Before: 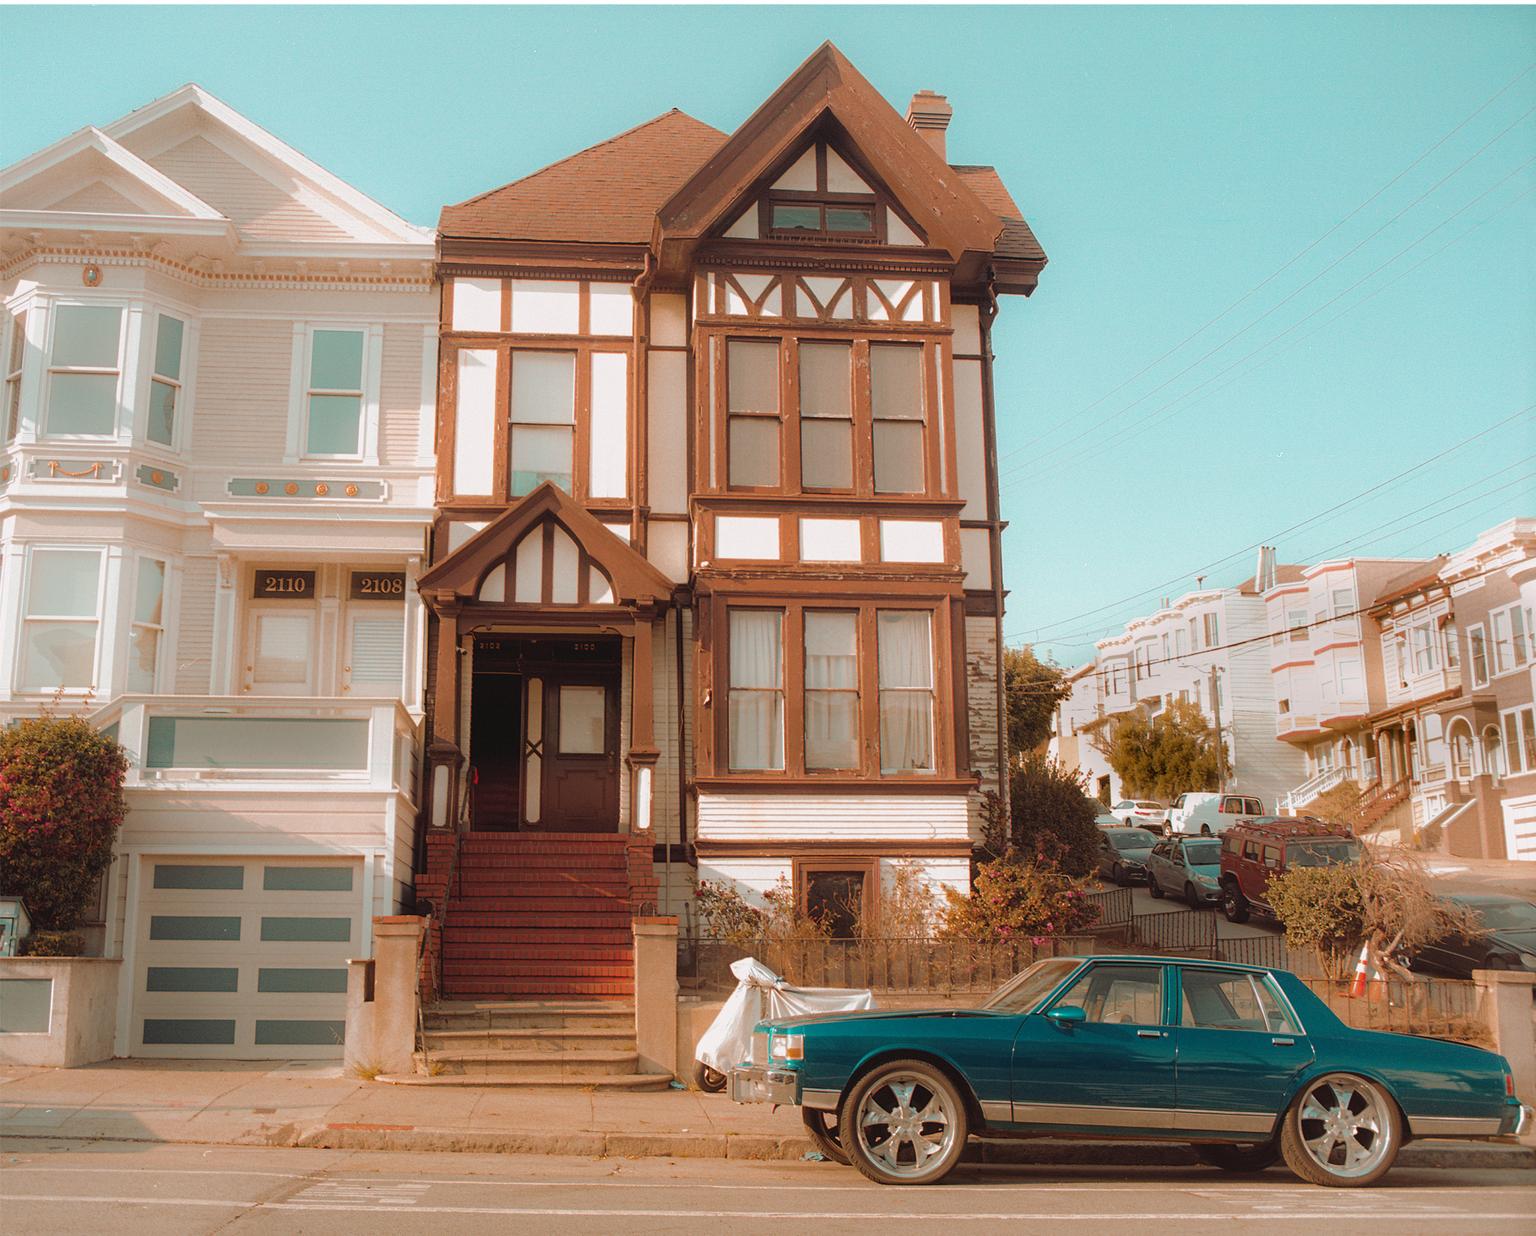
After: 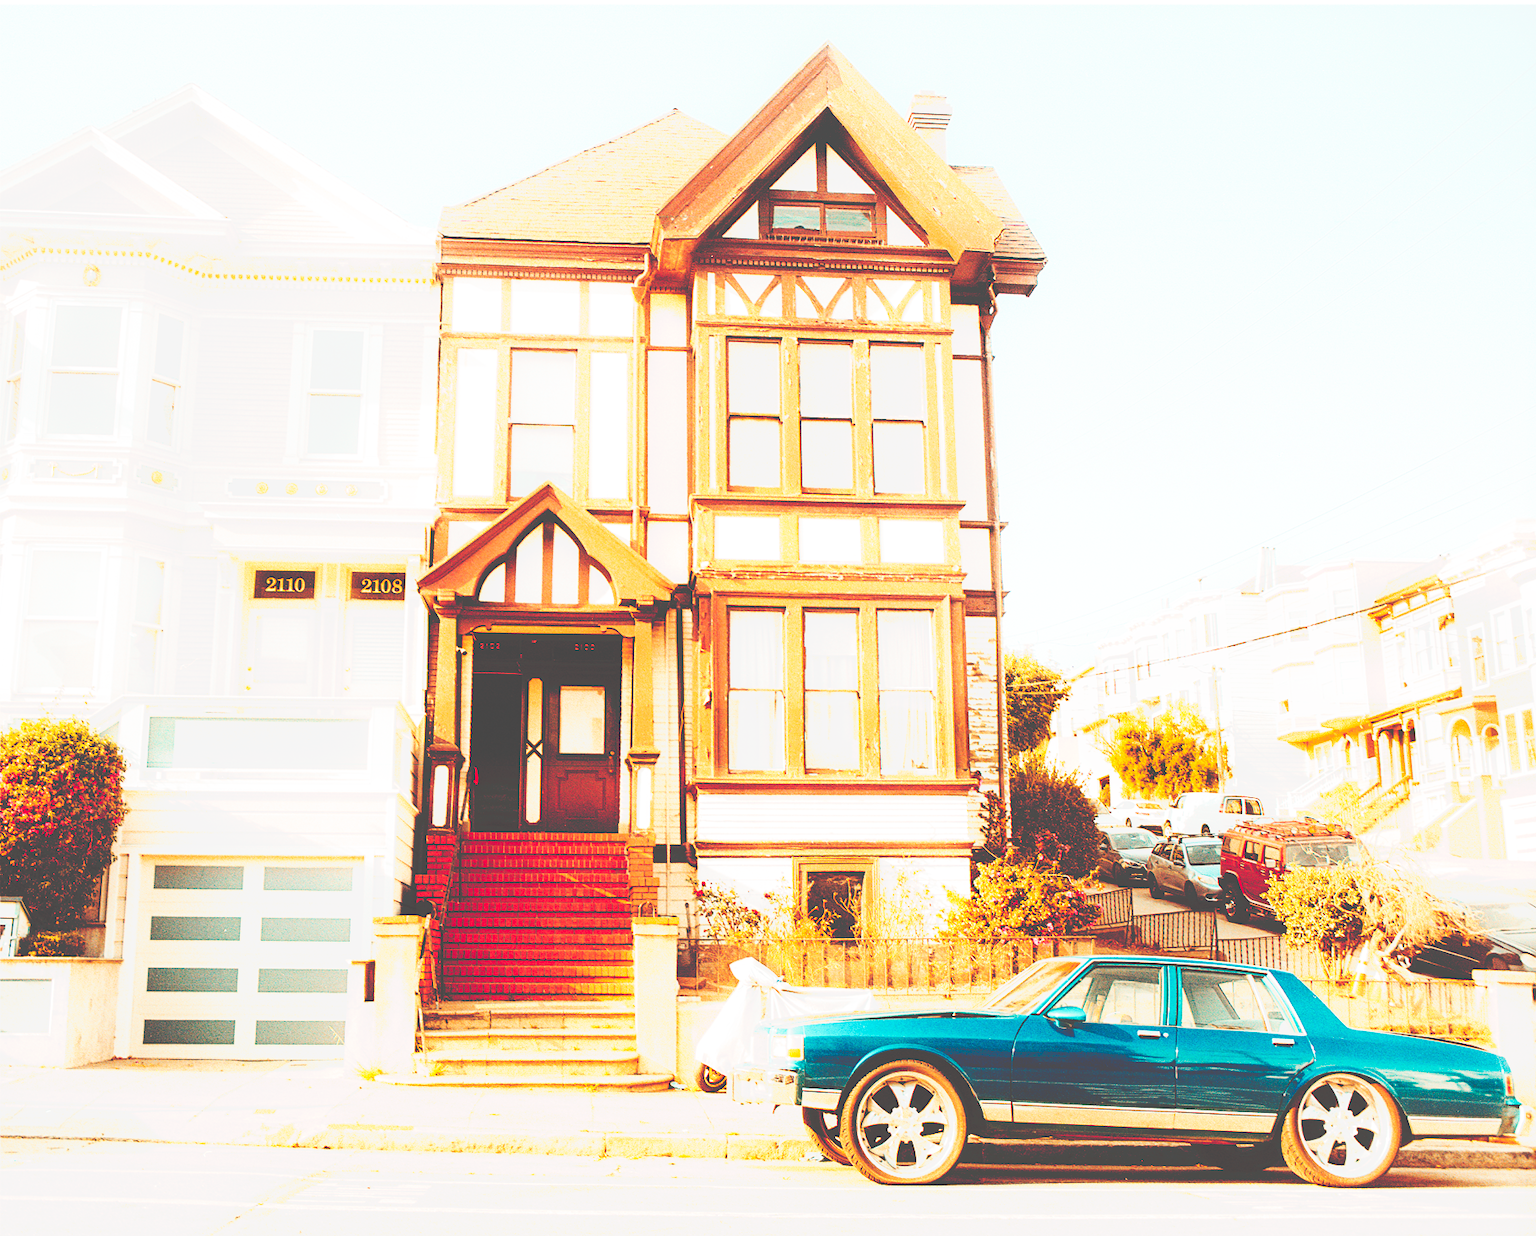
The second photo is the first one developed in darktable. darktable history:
base curve: curves: ch0 [(0, 0) (0.007, 0.004) (0.027, 0.03) (0.046, 0.07) (0.207, 0.54) (0.442, 0.872) (0.673, 0.972) (1, 1)], preserve colors none
levels: mode automatic
tone curve: curves: ch0 [(0, 0) (0.003, 0.279) (0.011, 0.287) (0.025, 0.295) (0.044, 0.304) (0.069, 0.316) (0.1, 0.319) (0.136, 0.316) (0.177, 0.32) (0.224, 0.359) (0.277, 0.421) (0.335, 0.511) (0.399, 0.639) (0.468, 0.734) (0.543, 0.827) (0.623, 0.89) (0.709, 0.944) (0.801, 0.965) (0.898, 0.968) (1, 1)], preserve colors none
